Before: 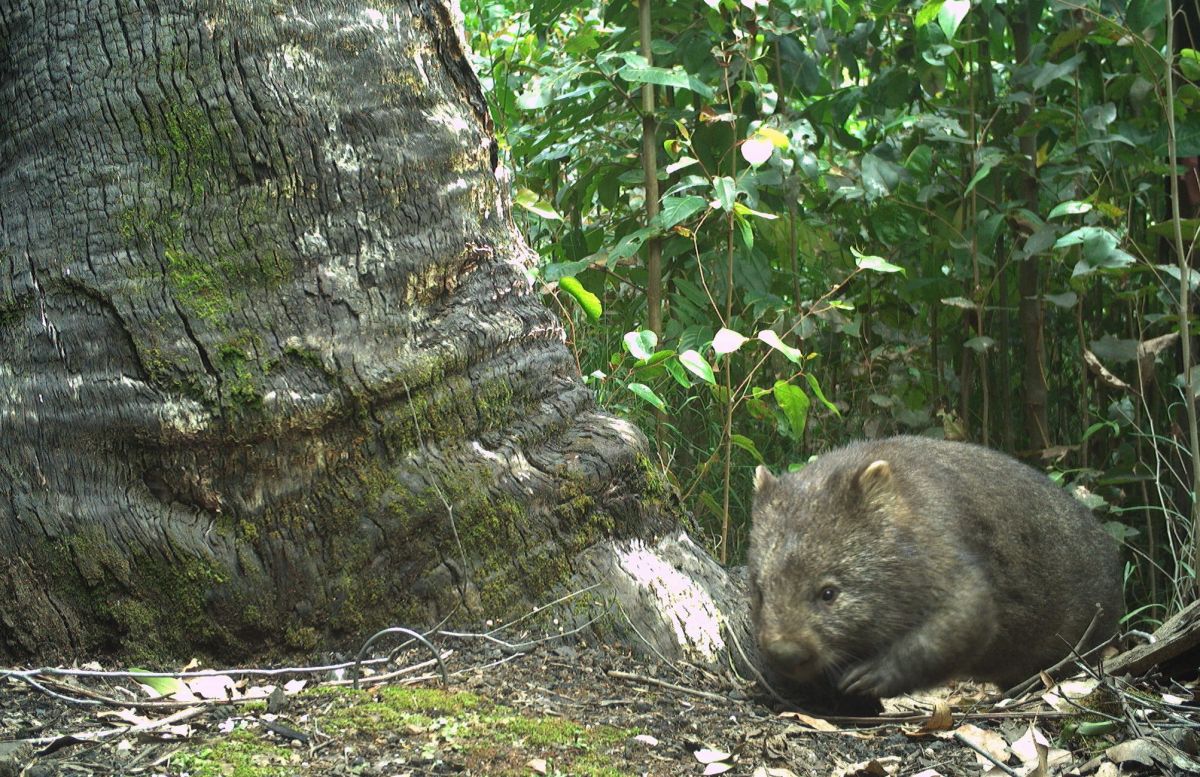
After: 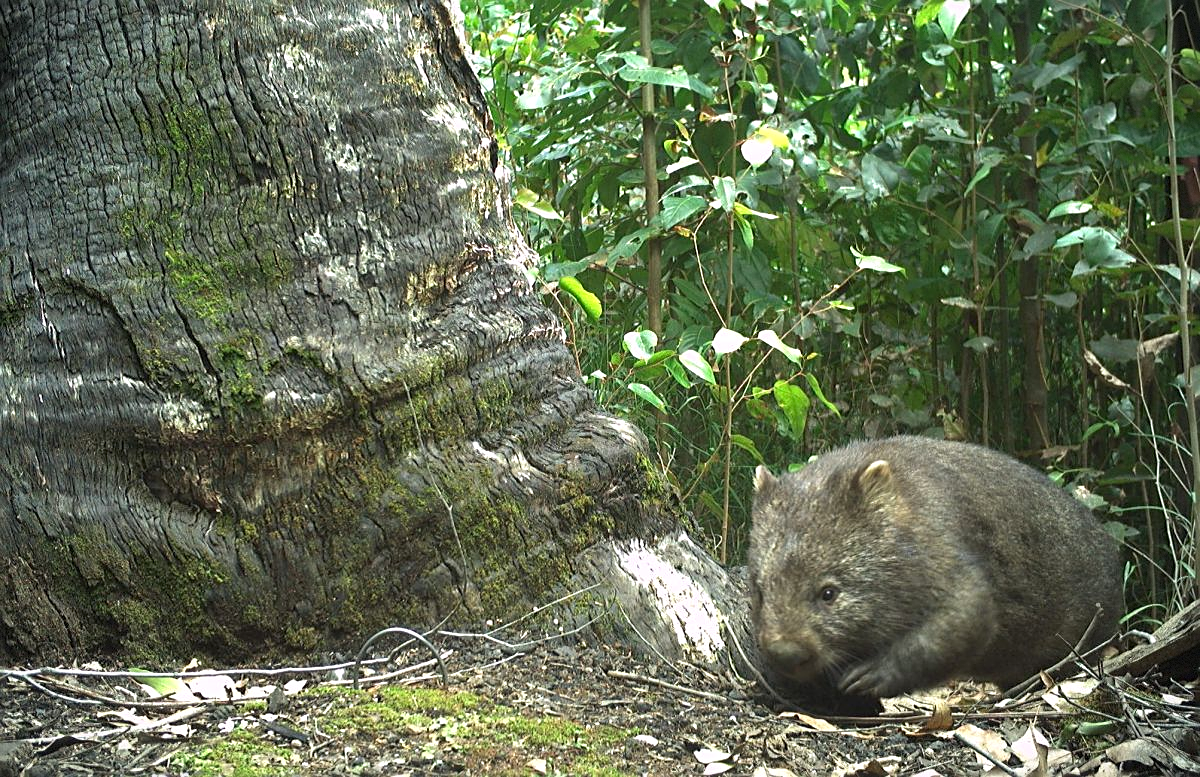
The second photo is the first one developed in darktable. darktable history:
sharpen: on, module defaults
vignetting: fall-off start 100%, brightness -0.406, saturation -0.3, width/height ratio 1.324, dithering 8-bit output, unbound false
exposure: black level correction 0.001, exposure 0.191 EV, compensate highlight preservation false
